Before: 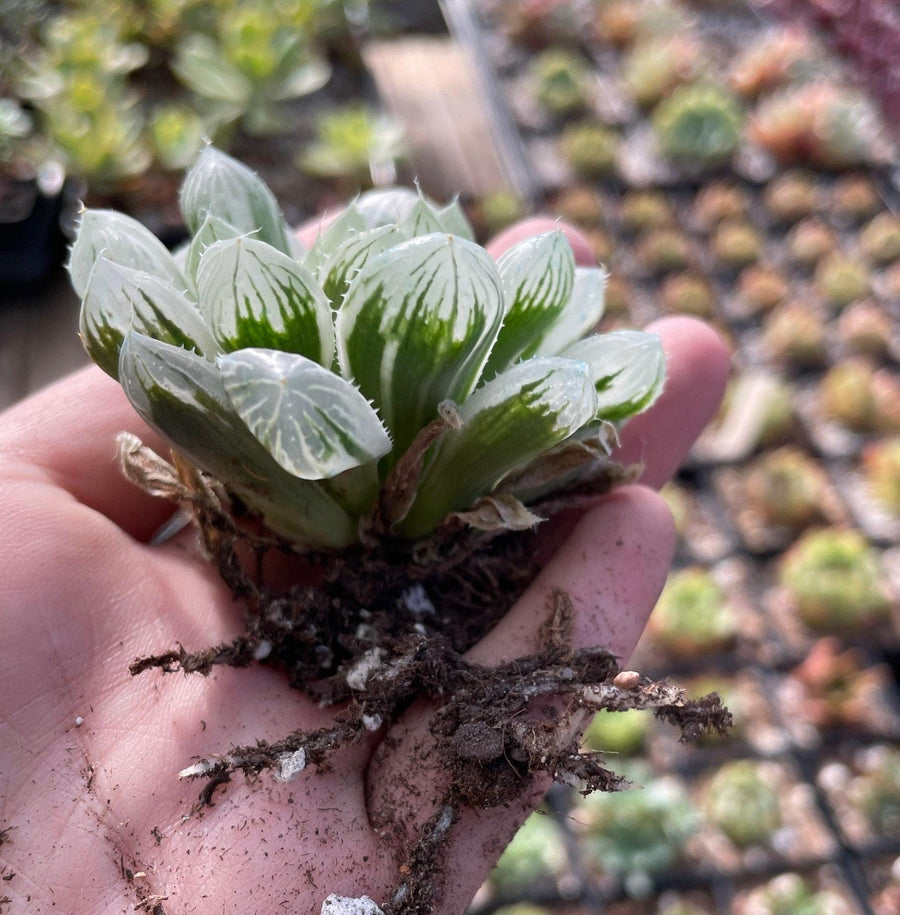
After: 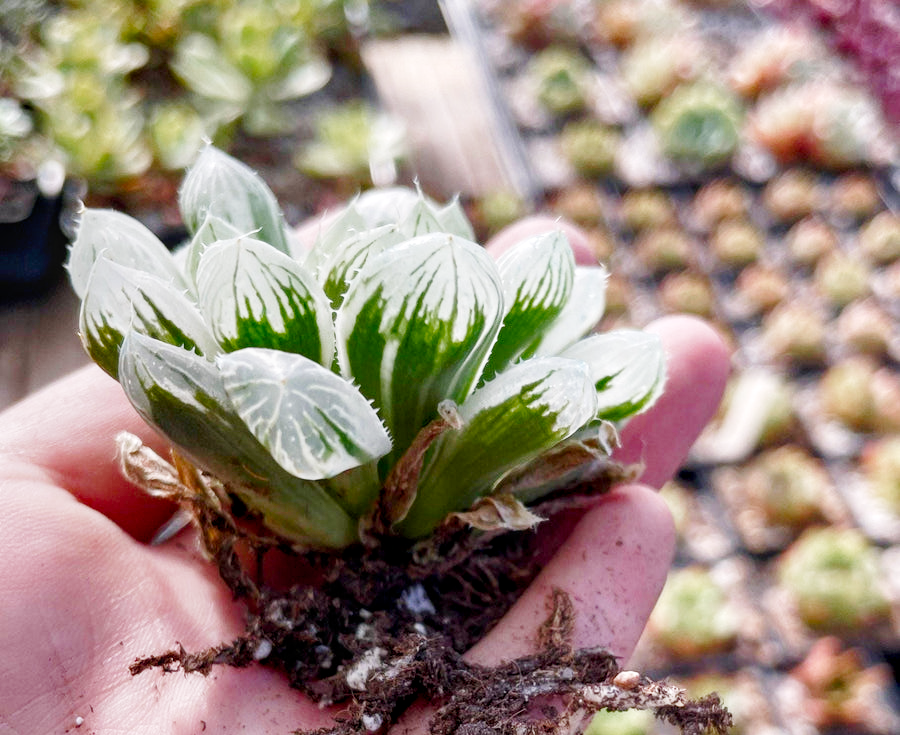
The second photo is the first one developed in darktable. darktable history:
shadows and highlights: radius 125.46, shadows 21.19, highlights -21.19, low approximation 0.01
color zones: curves: ch0 [(0, 0.444) (0.143, 0.442) (0.286, 0.441) (0.429, 0.441) (0.571, 0.441) (0.714, 0.441) (0.857, 0.442) (1, 0.444)]
base curve: curves: ch0 [(0, 0) (0.005, 0.002) (0.15, 0.3) (0.4, 0.7) (0.75, 0.95) (1, 1)], preserve colors none
crop: bottom 19.644%
color balance rgb: shadows lift › chroma 1%, shadows lift › hue 113°, highlights gain › chroma 0.2%, highlights gain › hue 333°, perceptual saturation grading › global saturation 20%, perceptual saturation grading › highlights -50%, perceptual saturation grading › shadows 25%, contrast -10%
local contrast: on, module defaults
